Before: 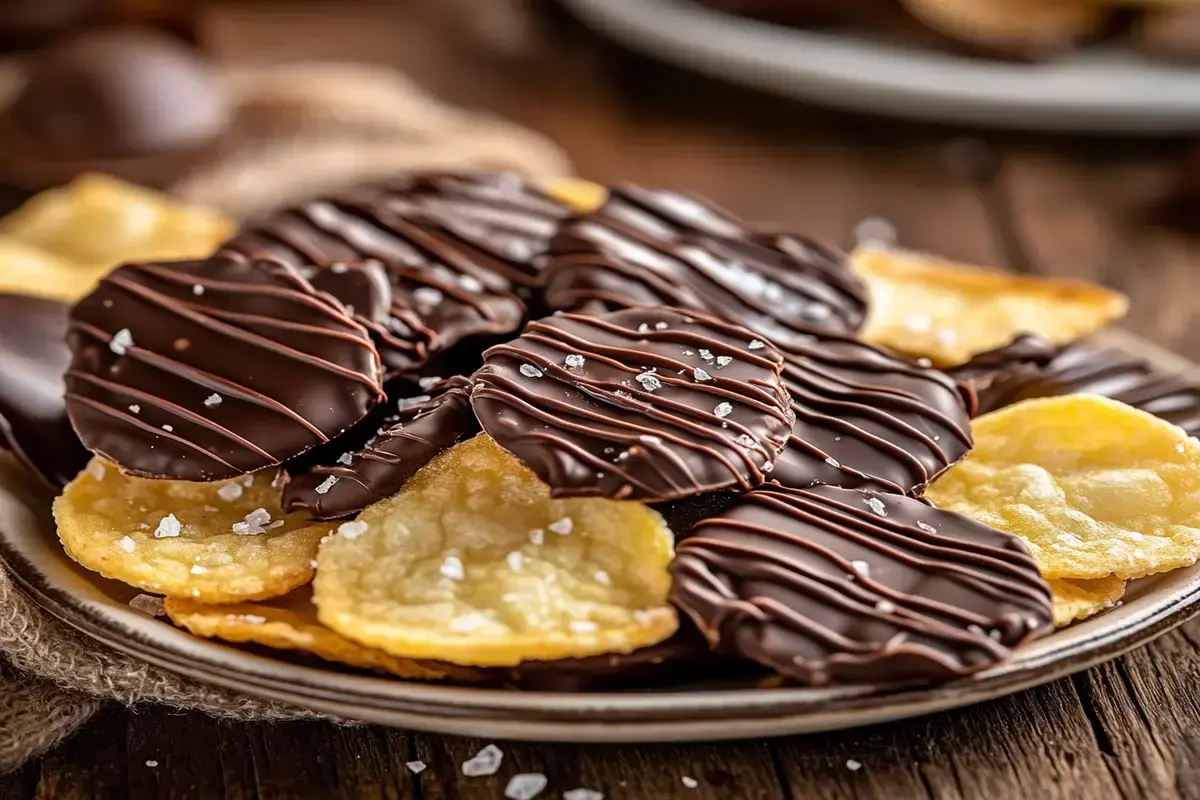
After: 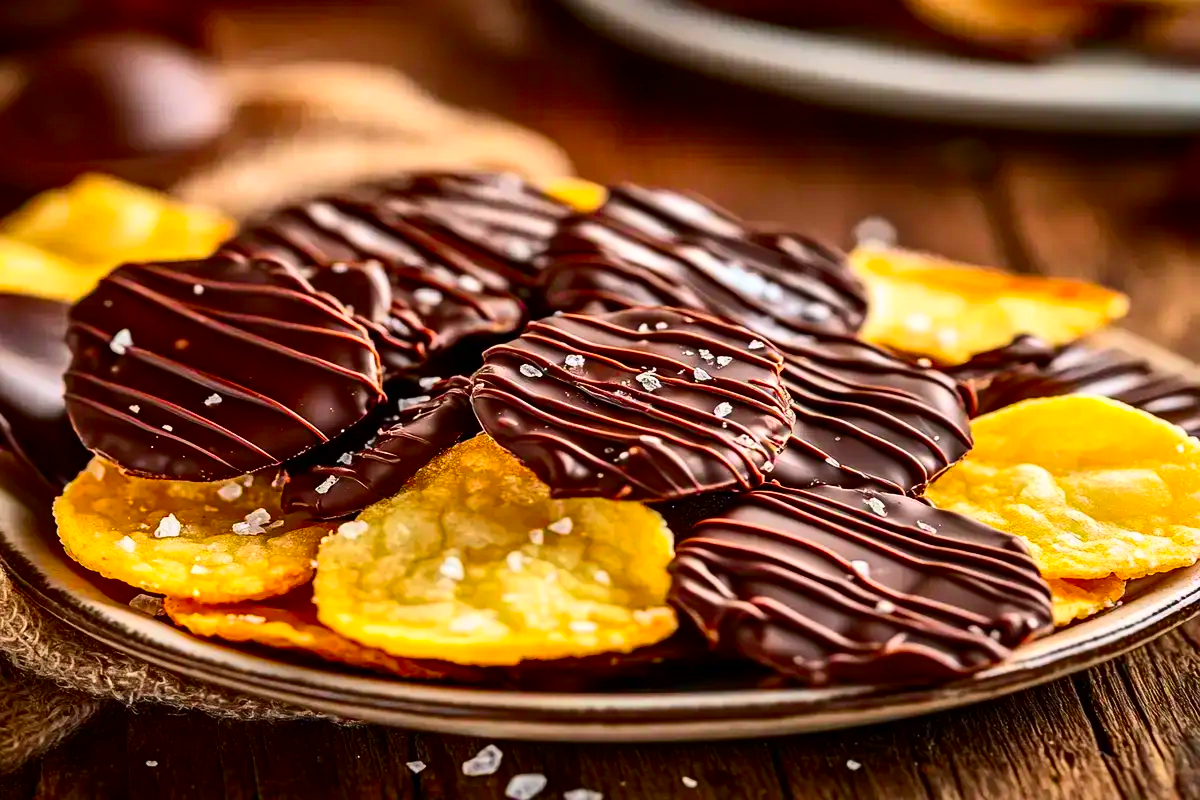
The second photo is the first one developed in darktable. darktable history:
contrast brightness saturation: contrast 0.263, brightness 0.017, saturation 0.876
